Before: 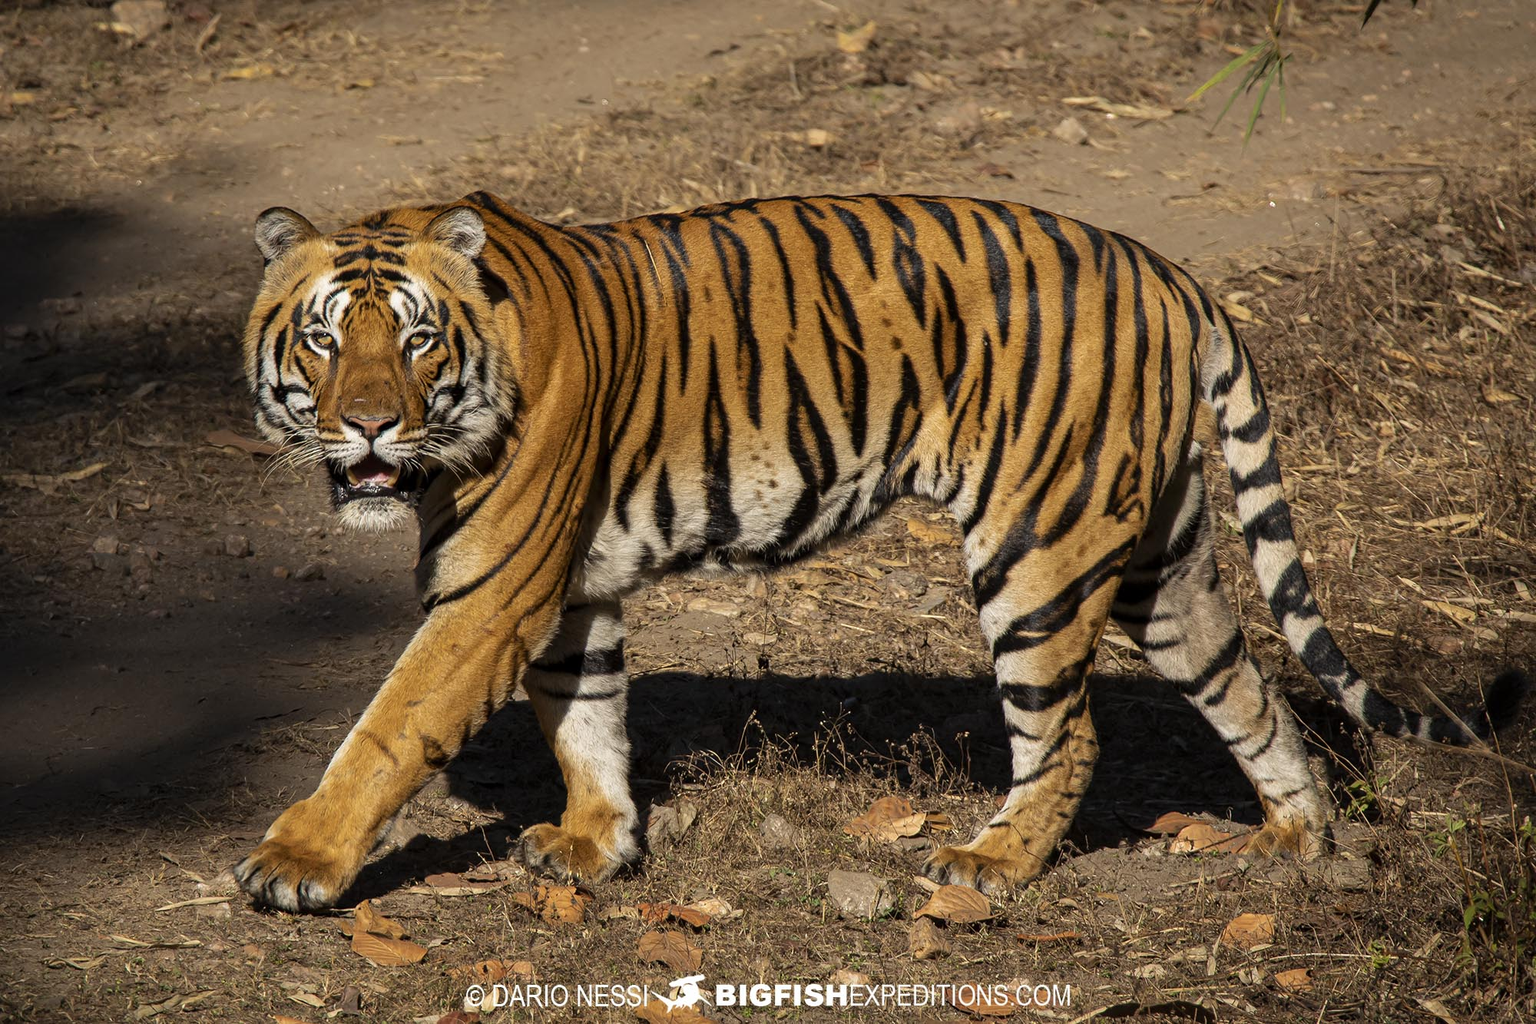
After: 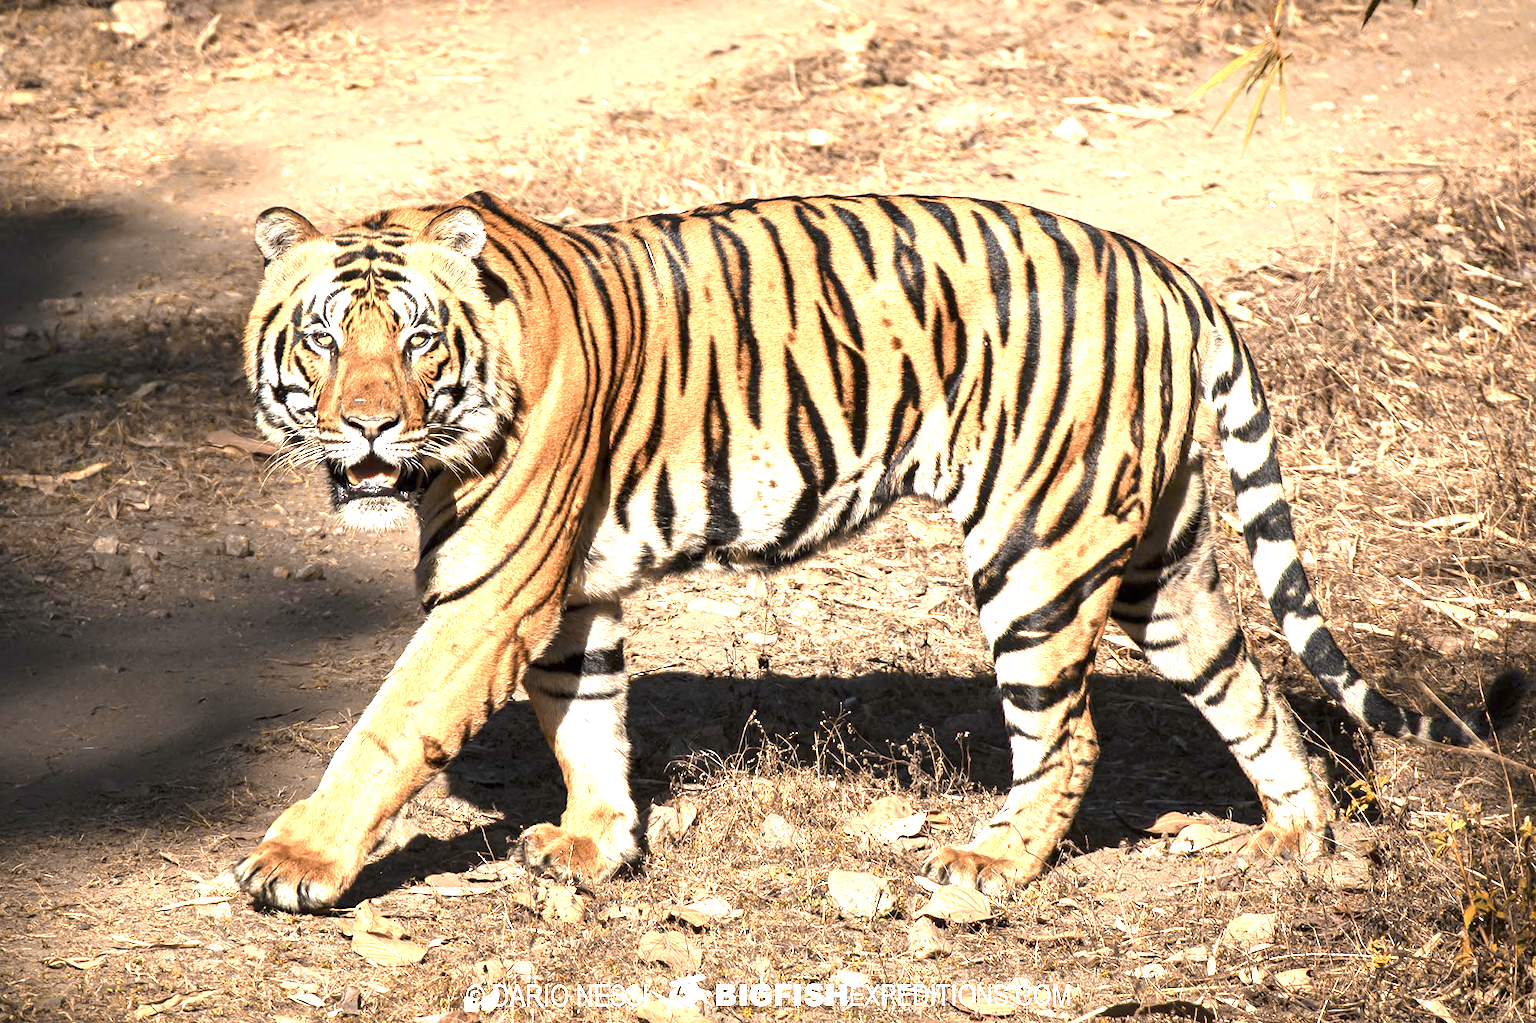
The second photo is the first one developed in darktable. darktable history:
color zones: curves: ch0 [(0.009, 0.528) (0.136, 0.6) (0.255, 0.586) (0.39, 0.528) (0.522, 0.584) (0.686, 0.736) (0.849, 0.561)]; ch1 [(0.045, 0.781) (0.14, 0.416) (0.257, 0.695) (0.442, 0.032) (0.738, 0.338) (0.818, 0.632) (0.891, 0.741) (1, 0.704)]; ch2 [(0, 0.667) (0.141, 0.52) (0.26, 0.37) (0.474, 0.432) (0.743, 0.286)]
exposure: black level correction 0, exposure 1.675 EV, compensate exposure bias true, compensate highlight preservation false
